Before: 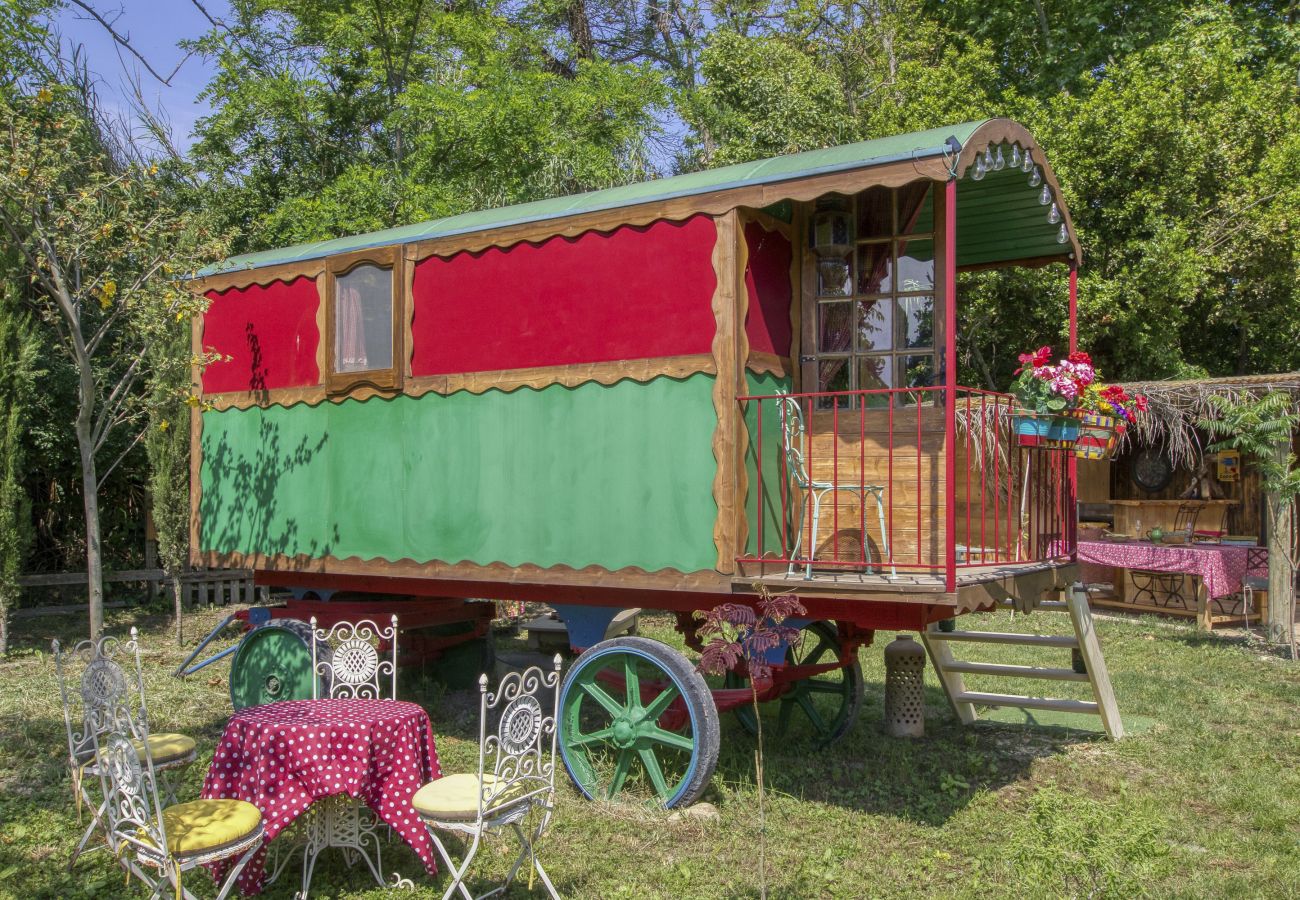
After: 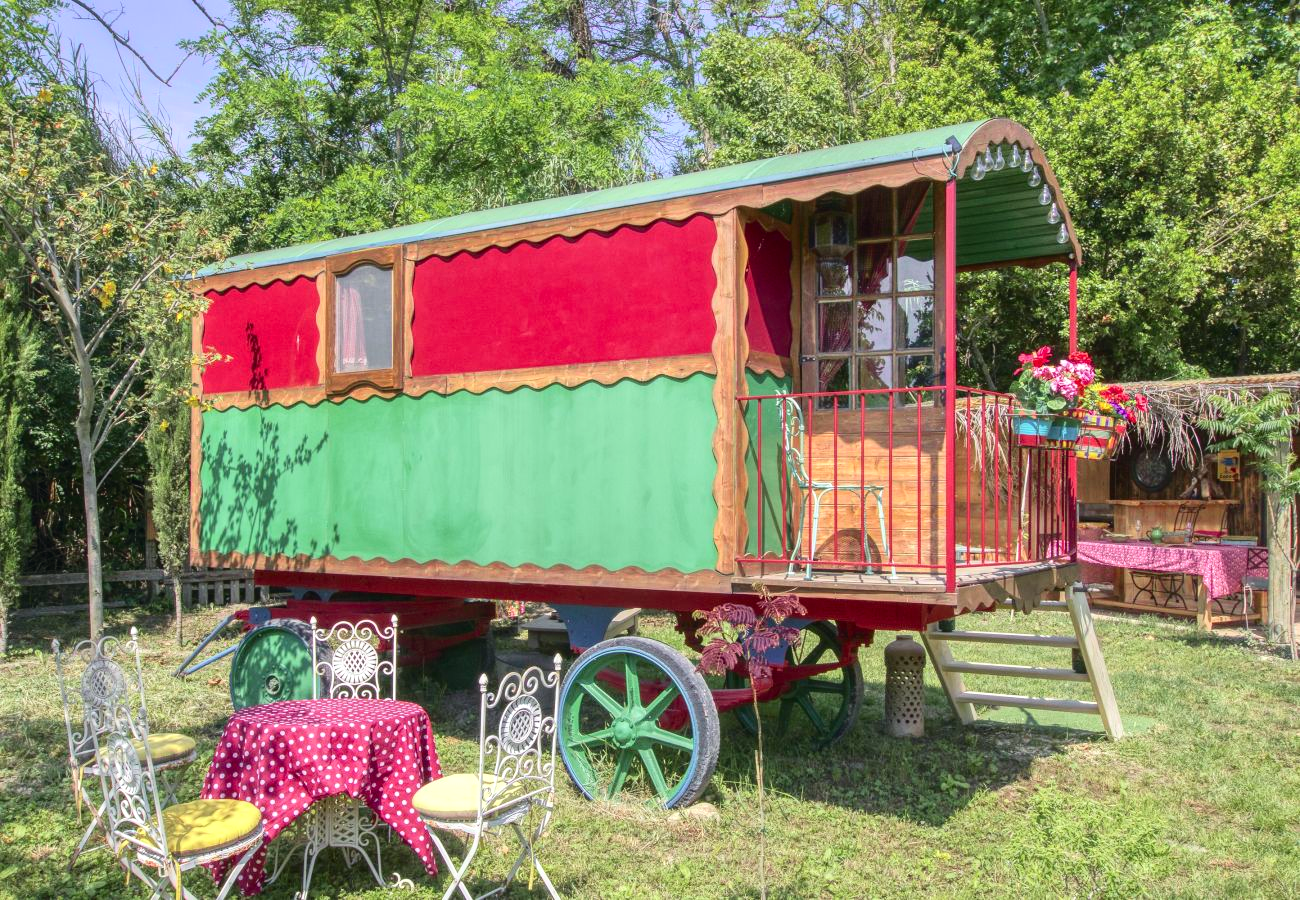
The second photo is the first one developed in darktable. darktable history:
exposure: exposure 0.564 EV, compensate highlight preservation false
tone equalizer: on, module defaults
tone curve: curves: ch0 [(0, 0.025) (0.15, 0.143) (0.452, 0.486) (0.751, 0.788) (1, 0.961)]; ch1 [(0, 0) (0.416, 0.4) (0.476, 0.469) (0.497, 0.494) (0.546, 0.571) (0.566, 0.607) (0.62, 0.657) (1, 1)]; ch2 [(0, 0) (0.386, 0.397) (0.505, 0.498) (0.547, 0.546) (0.579, 0.58) (1, 1)], color space Lab, independent channels, preserve colors none
